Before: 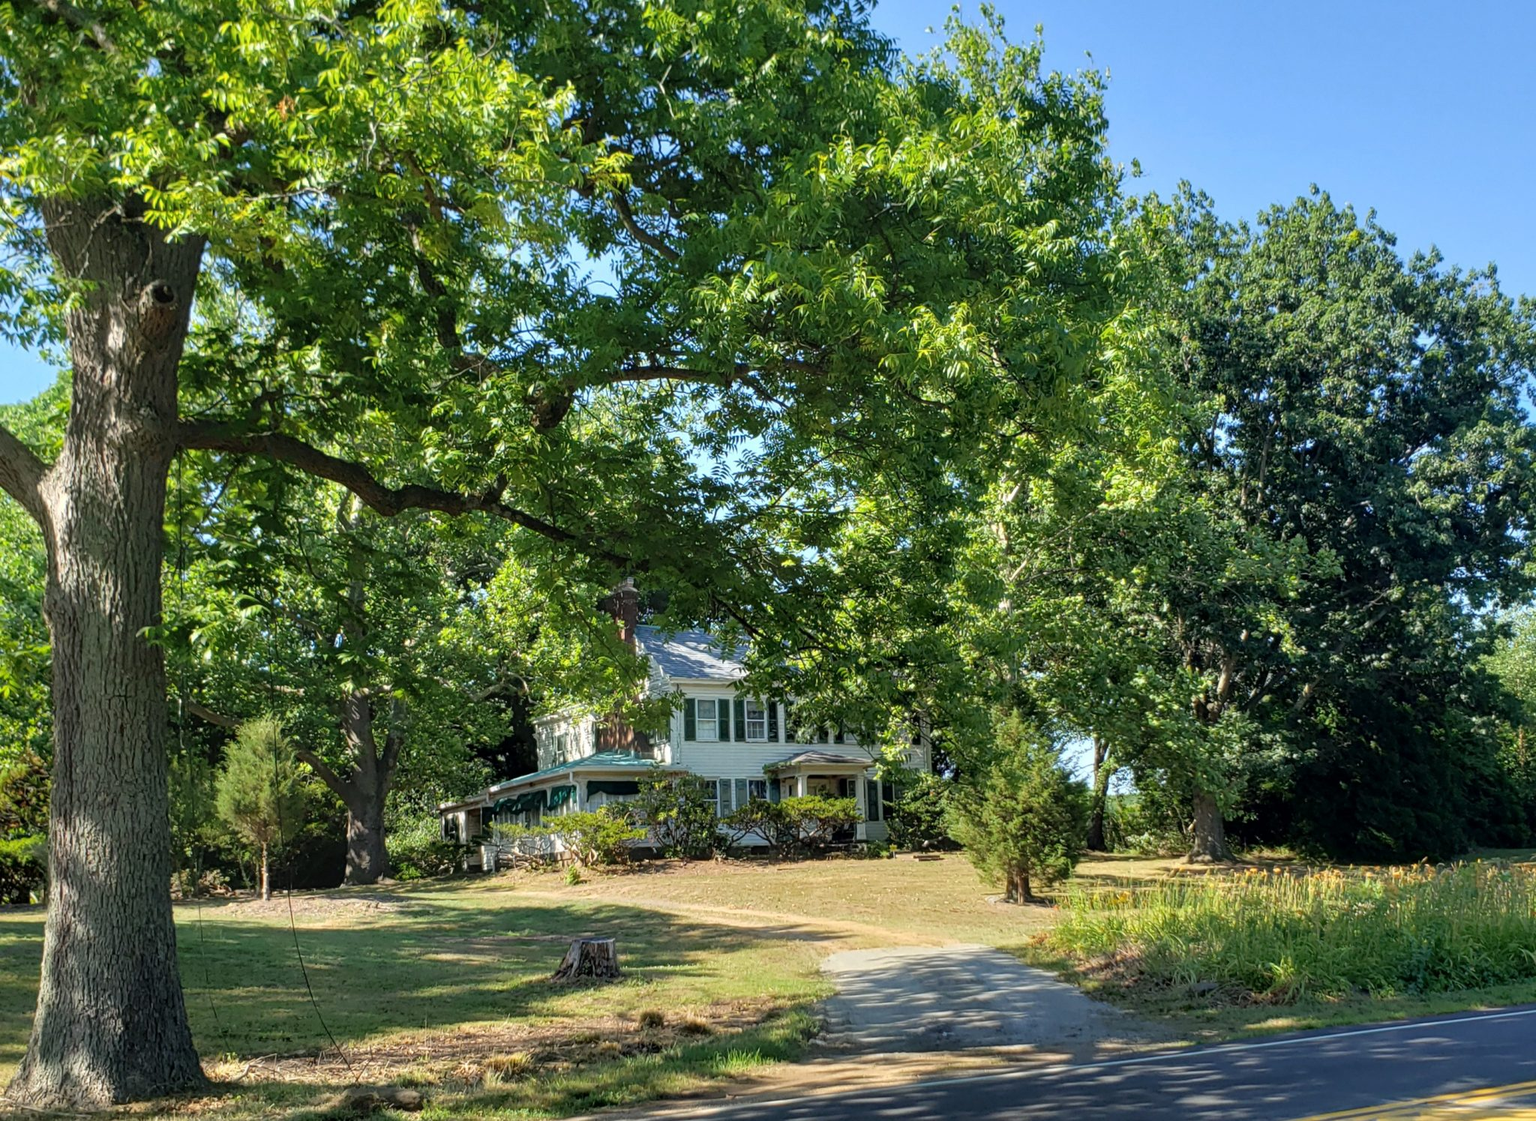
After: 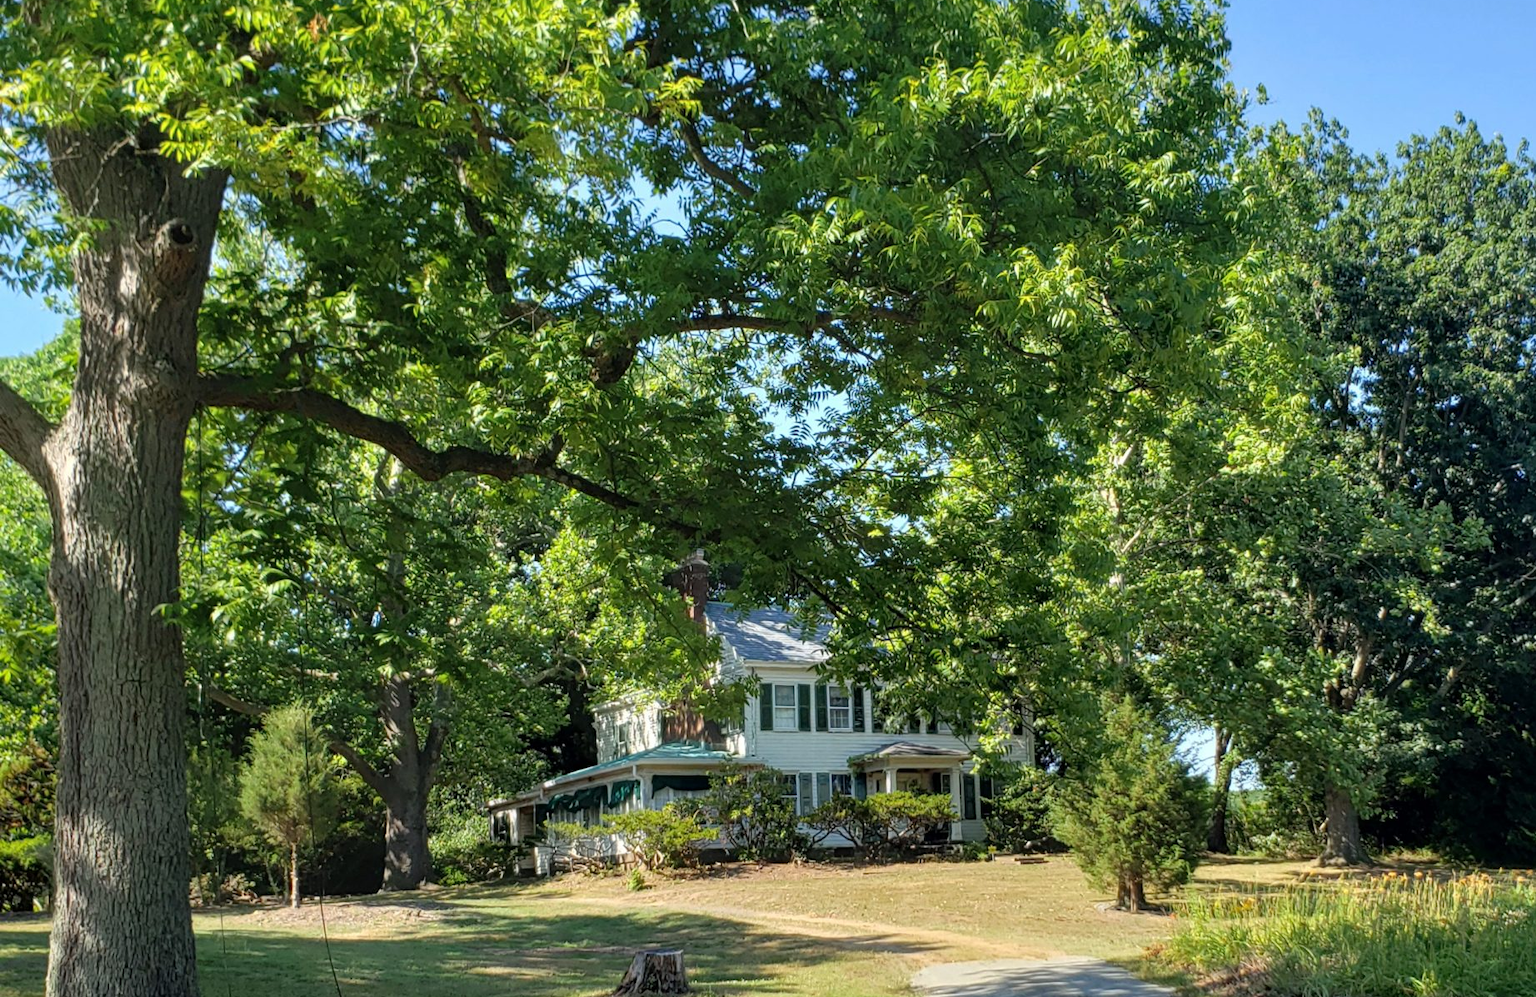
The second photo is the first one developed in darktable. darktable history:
crop: top 7.454%, right 9.793%, bottom 11.907%
